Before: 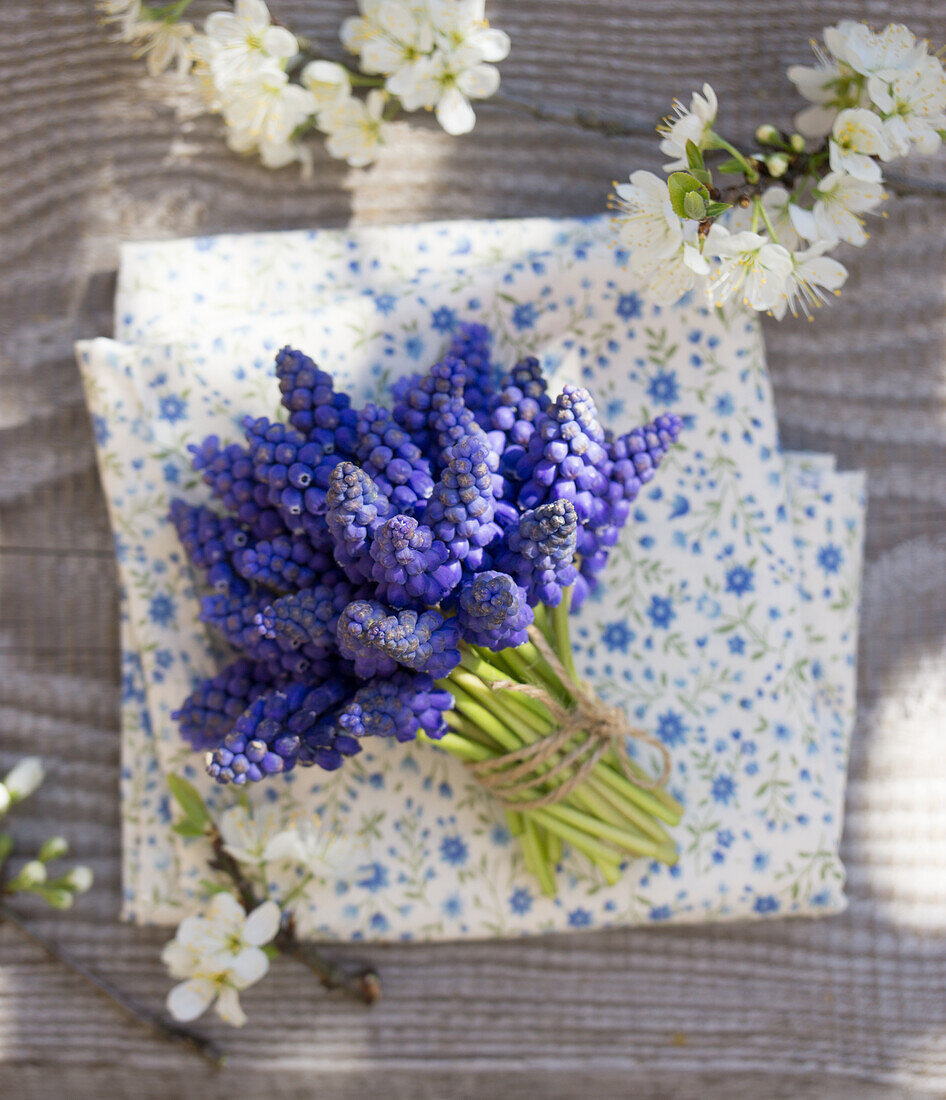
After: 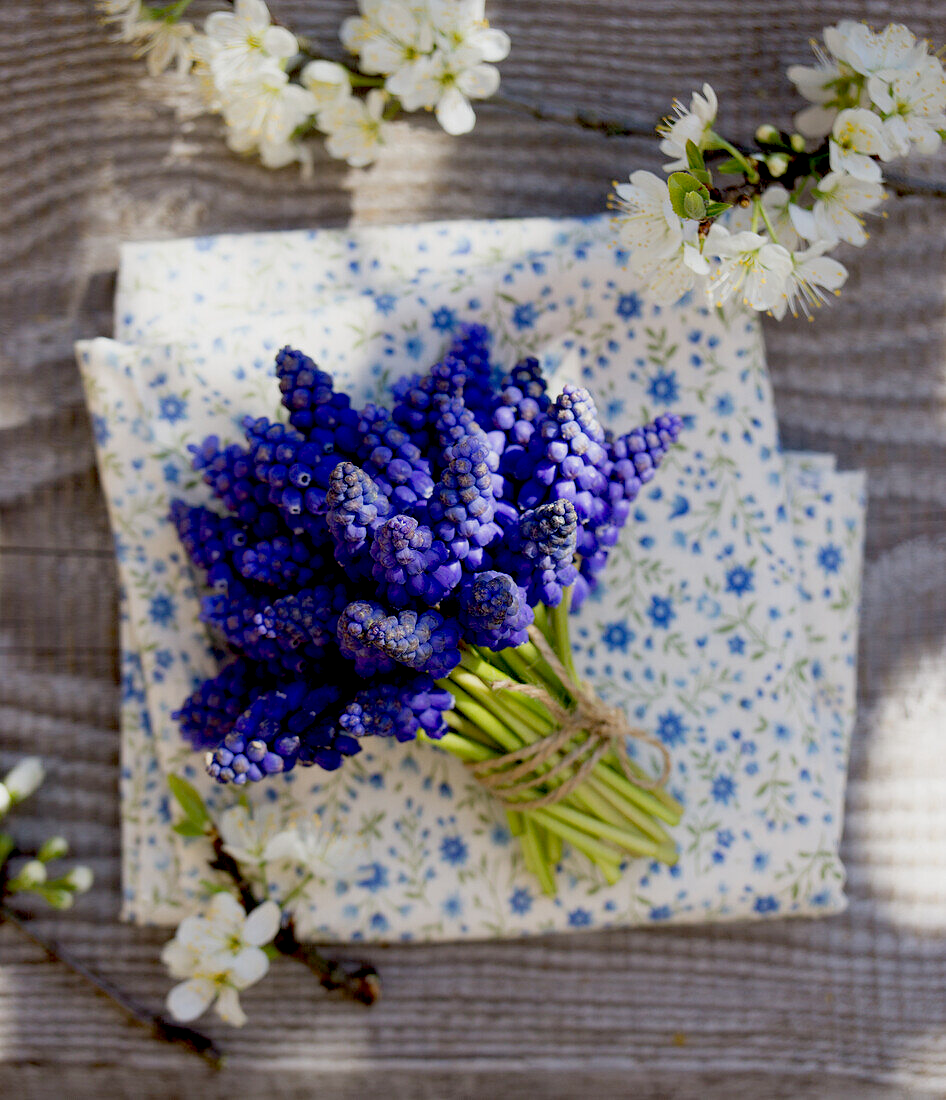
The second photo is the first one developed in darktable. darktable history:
exposure: black level correction 0.044, exposure -0.228 EV, compensate highlight preservation false
